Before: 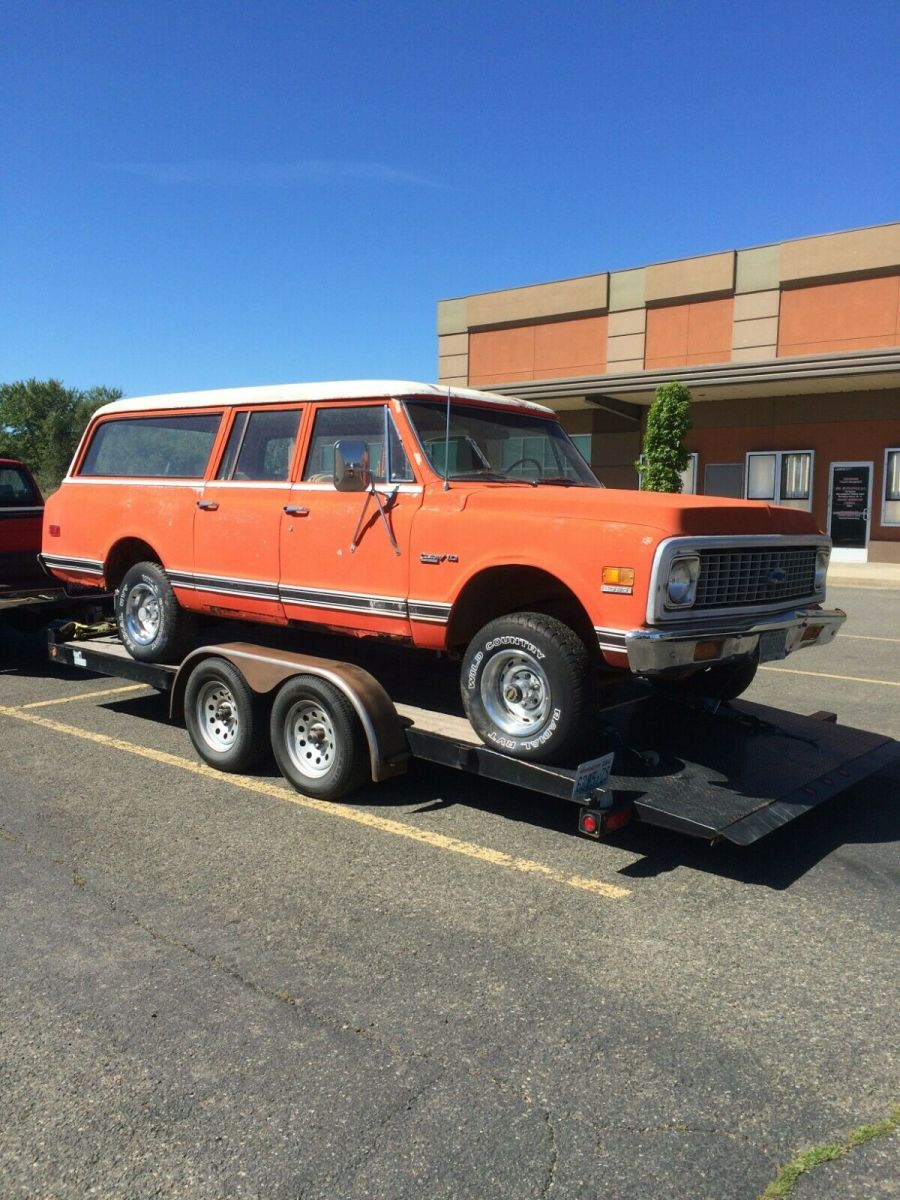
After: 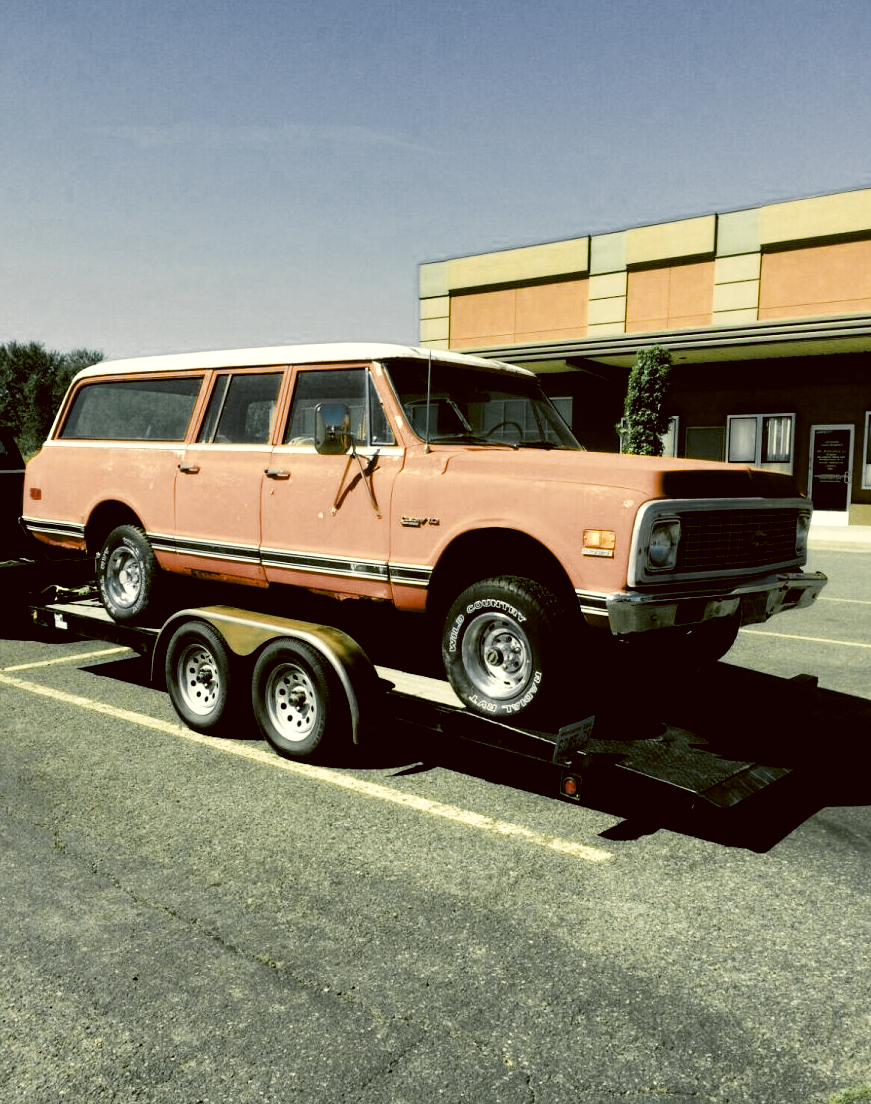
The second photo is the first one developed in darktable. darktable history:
filmic rgb: black relative exposure -3.95 EV, white relative exposure 3.13 EV, threshold 2.99 EV, hardness 2.87, color science v4 (2020), contrast in shadows soft, contrast in highlights soft, enable highlight reconstruction true
color zones: curves: ch0 [(0.004, 0.306) (0.107, 0.448) (0.252, 0.656) (0.41, 0.398) (0.595, 0.515) (0.768, 0.628)]; ch1 [(0.07, 0.323) (0.151, 0.452) (0.252, 0.608) (0.346, 0.221) (0.463, 0.189) (0.61, 0.368) (0.735, 0.395) (0.921, 0.412)]; ch2 [(0, 0.476) (0.132, 0.512) (0.243, 0.512) (0.397, 0.48) (0.522, 0.376) (0.634, 0.536) (0.761, 0.46)]
crop: left 2.134%, top 3.144%, right 1.071%, bottom 4.841%
color correction: highlights a* -1.73, highlights b* 10.29, shadows a* 0.459, shadows b* 18.97
color balance rgb: power › chroma 2.158%, power › hue 164.07°, global offset › luminance -0.887%, perceptual saturation grading › global saturation 20%, perceptual saturation grading › highlights -49.451%, perceptual saturation grading › shadows 26.174%, perceptual brilliance grading › global brilliance 15.222%, perceptual brilliance grading › shadows -35.361%, global vibrance 8.606%
